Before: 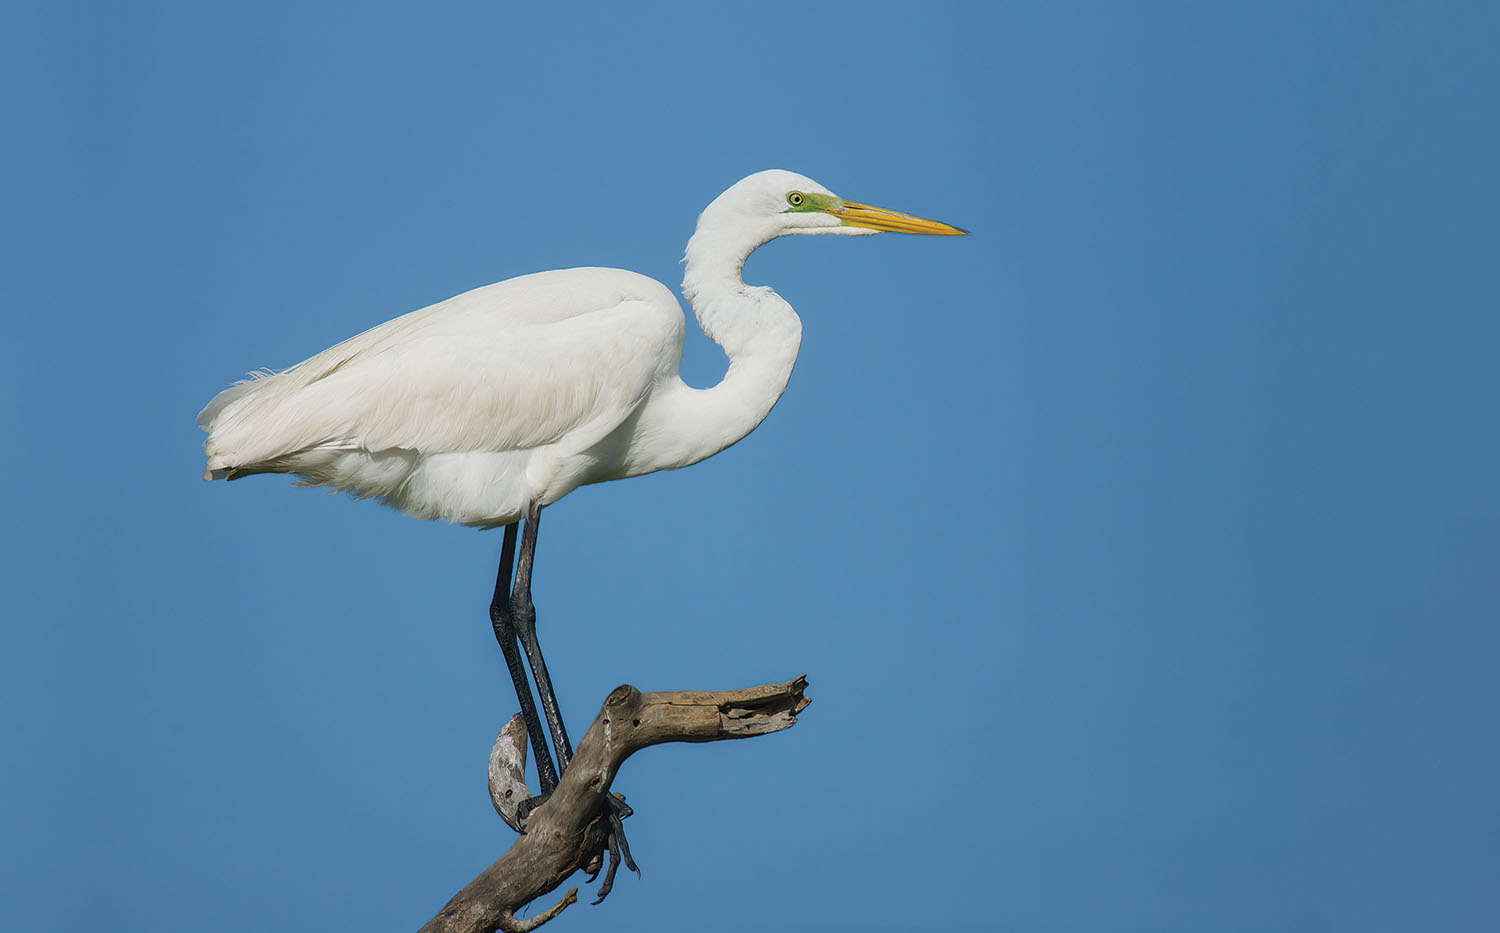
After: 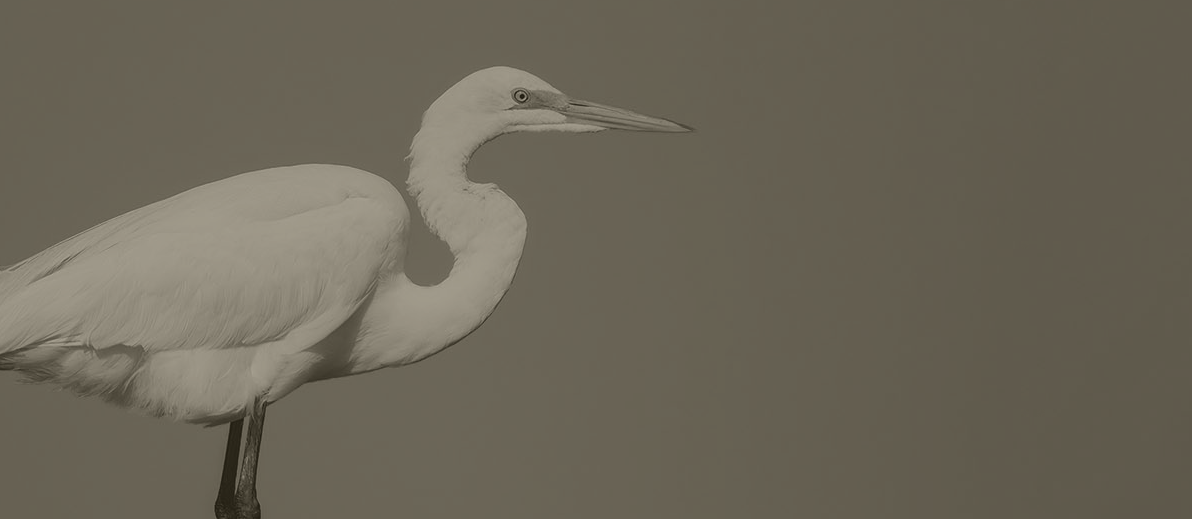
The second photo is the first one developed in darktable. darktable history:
exposure: exposure -0.05 EV
colorize: hue 41.44°, saturation 22%, source mix 60%, lightness 10.61%
color balance rgb: perceptual saturation grading › global saturation 20%, global vibrance 20%
crop: left 18.38%, top 11.092%, right 2.134%, bottom 33.217%
